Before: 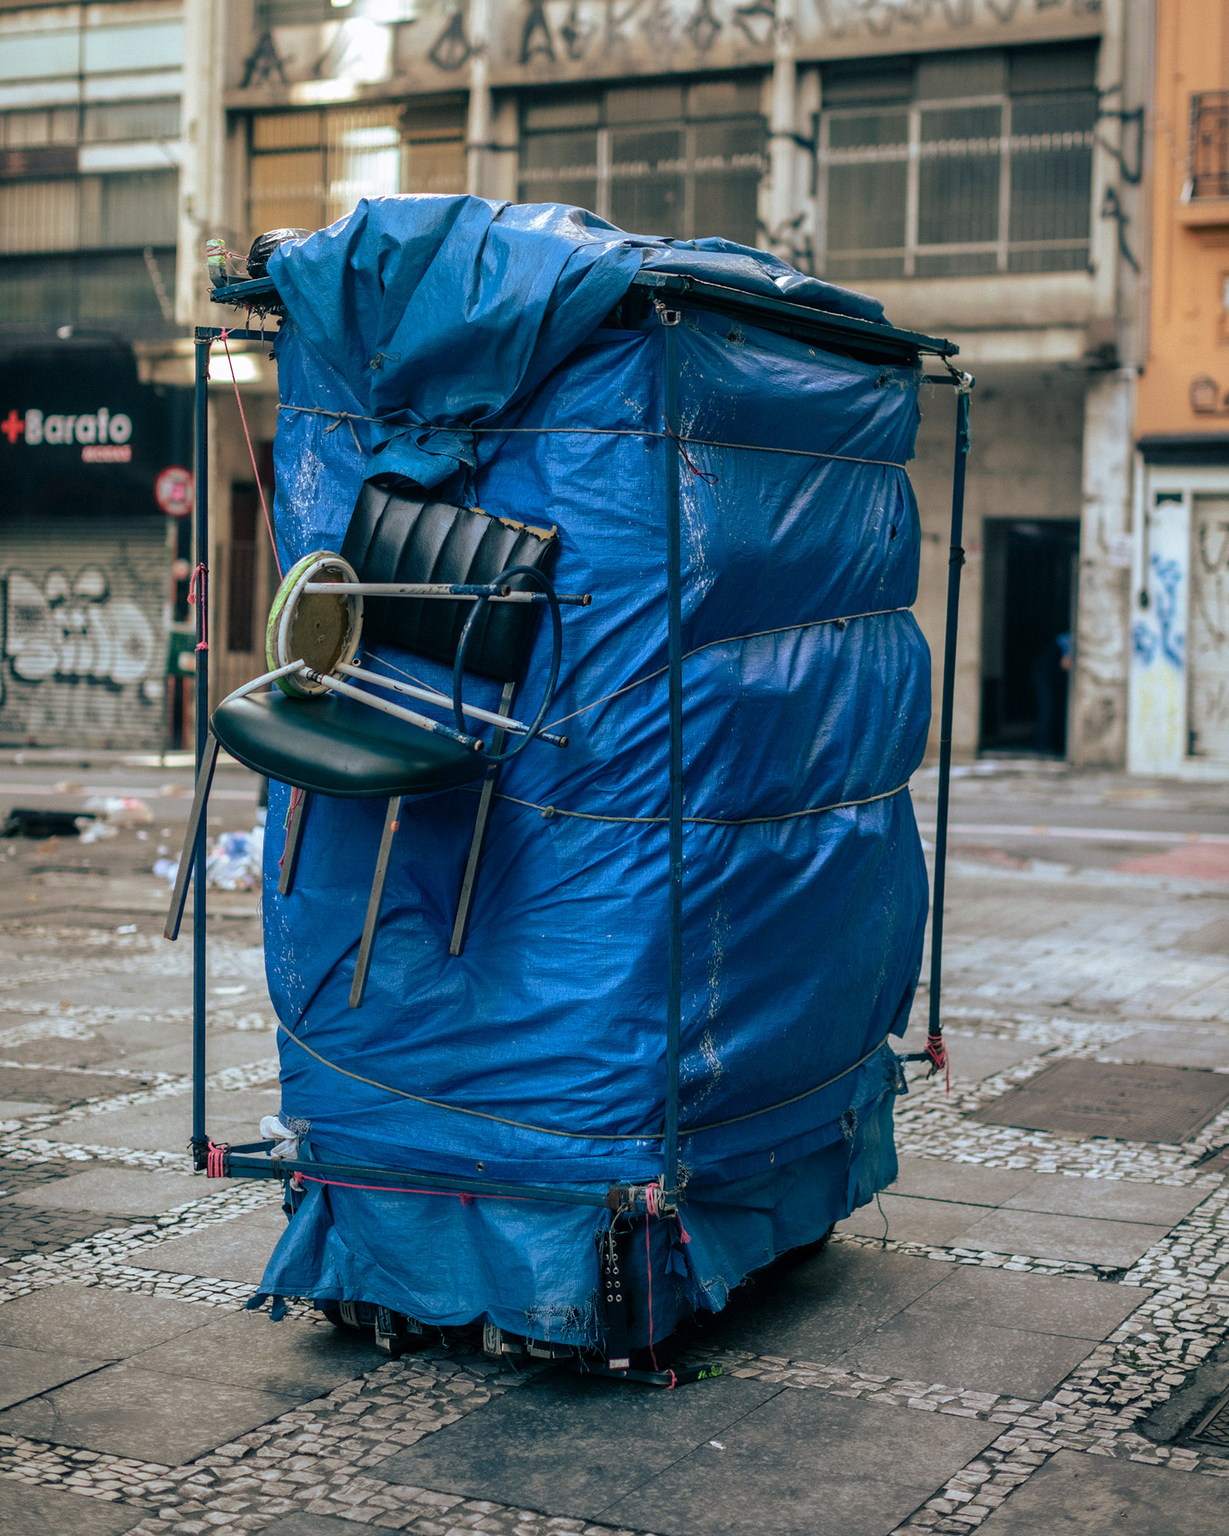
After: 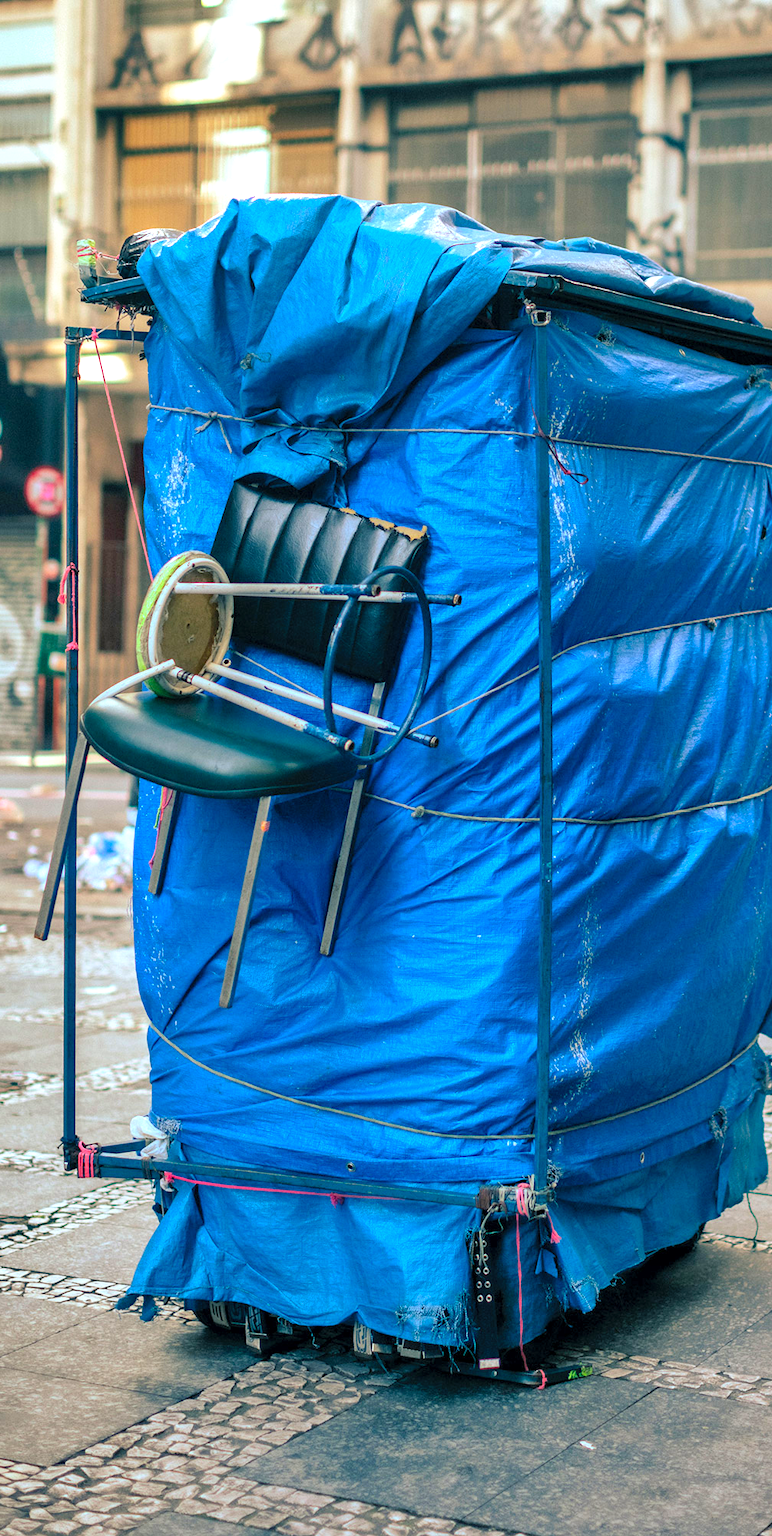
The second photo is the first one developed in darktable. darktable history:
exposure: black level correction 0.001, exposure 0.5 EV, compensate highlight preservation false
crop: left 10.566%, right 26.549%
contrast brightness saturation: contrast 0.065, brightness 0.179, saturation 0.407
shadows and highlights: low approximation 0.01, soften with gaussian
